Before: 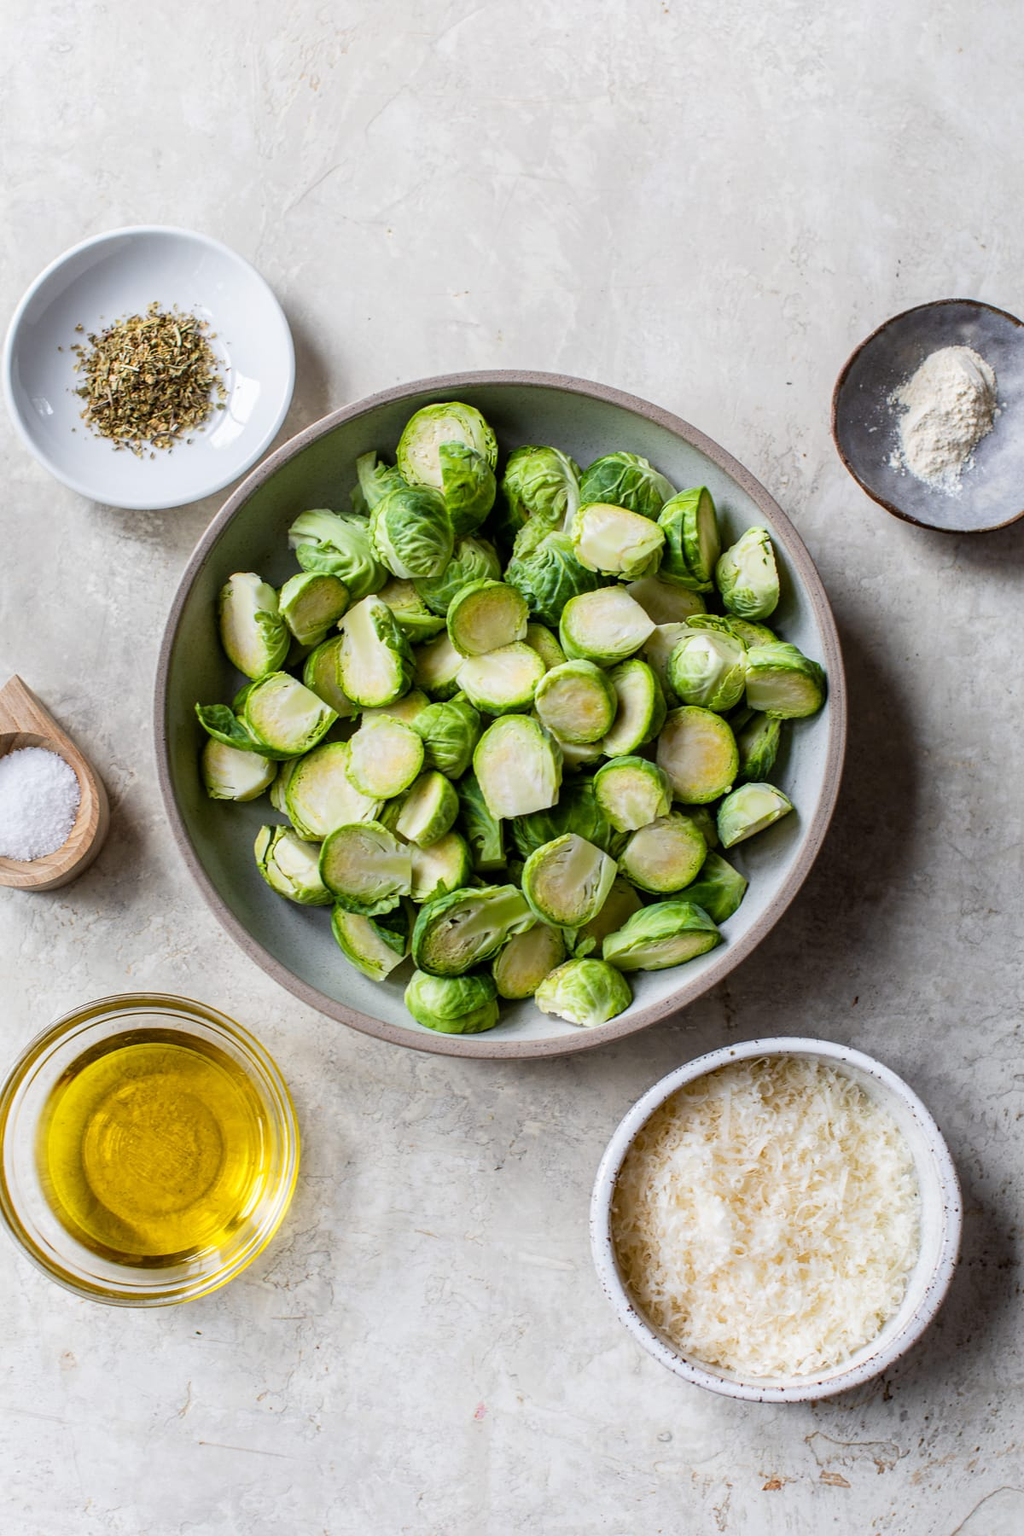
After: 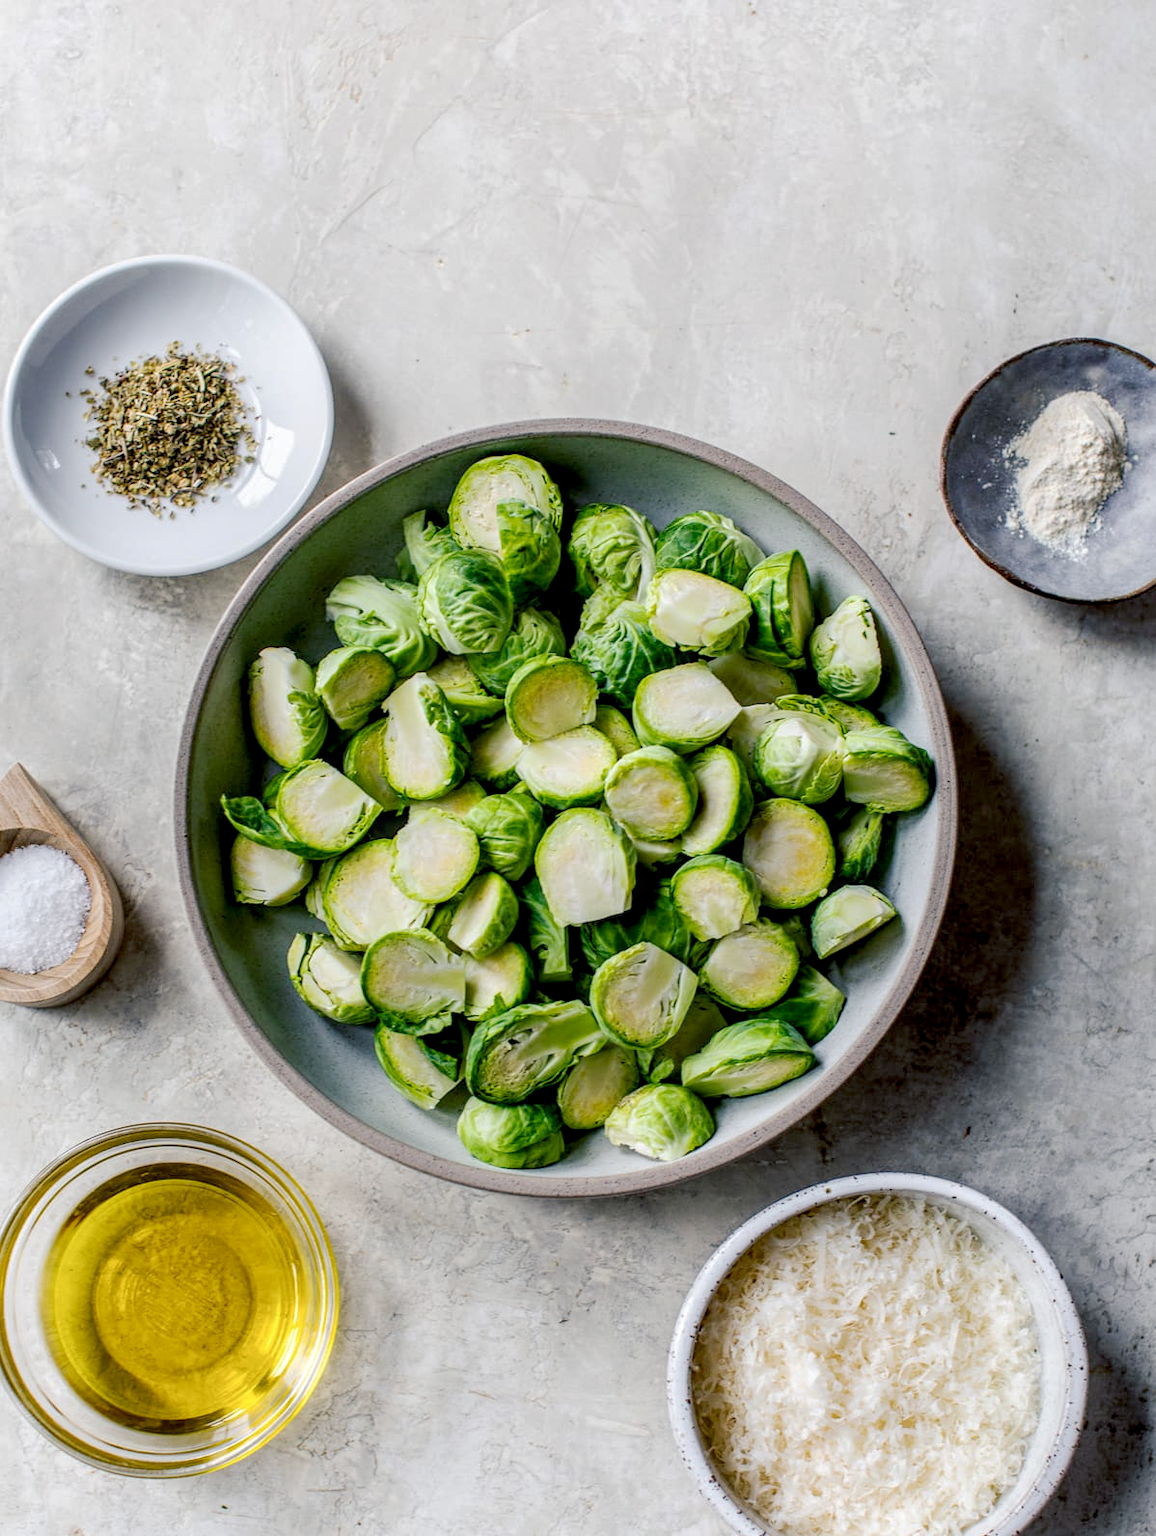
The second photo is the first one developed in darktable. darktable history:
color balance rgb: shadows lift › chroma 7.34%, shadows lift › hue 246.44°, perceptual saturation grading › global saturation -0.145%, perceptual brilliance grading › global brilliance 3.252%
crop and rotate: top 0%, bottom 11.53%
exposure: black level correction 0.009, exposure -0.16 EV, compensate highlight preservation false
base curve: curves: ch0 [(0, 0) (0.262, 0.32) (0.722, 0.705) (1, 1)], preserve colors none
local contrast: detail 130%
